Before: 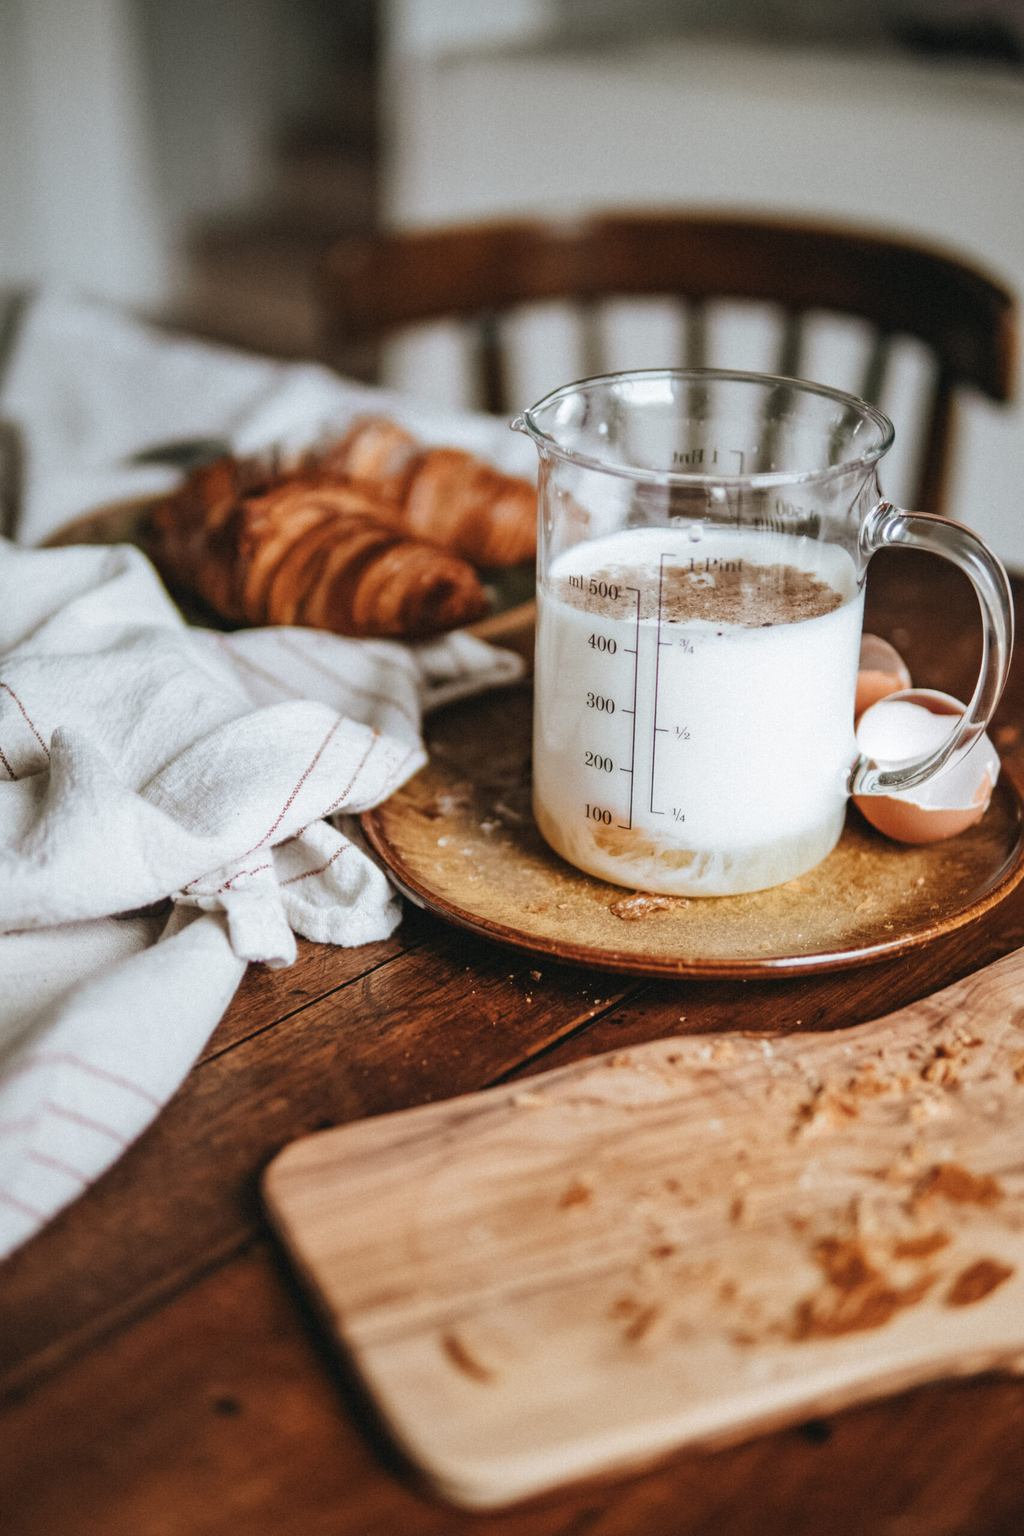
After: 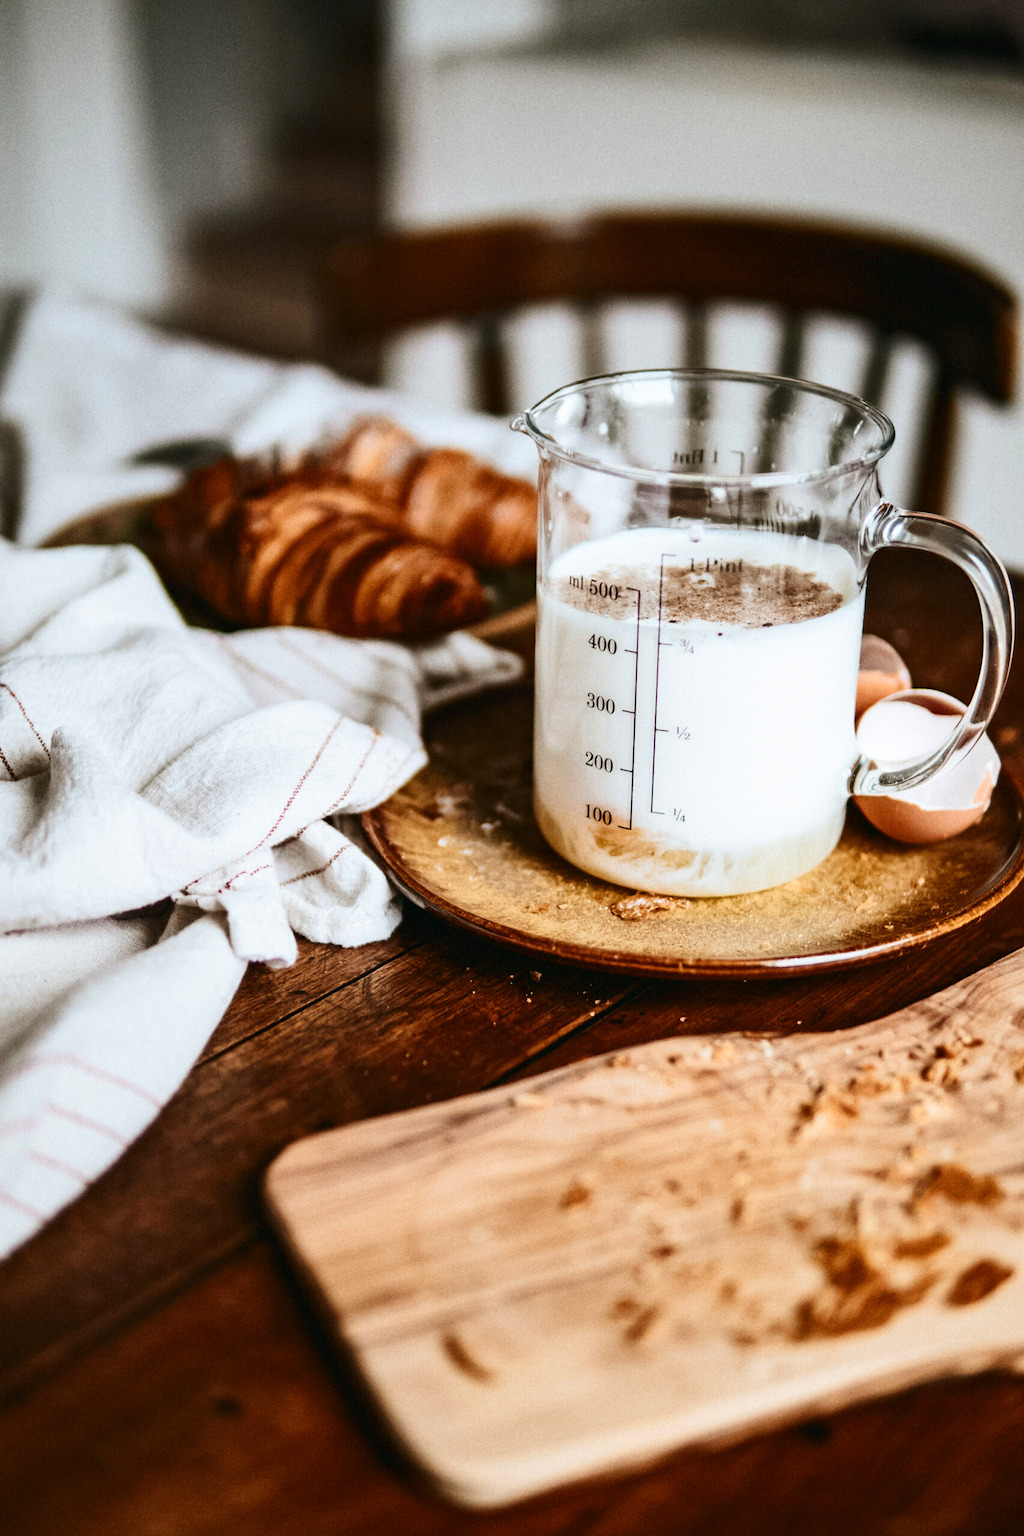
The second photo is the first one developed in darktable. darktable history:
contrast brightness saturation: contrast 0.28
color balance rgb: perceptual saturation grading › global saturation 10%, global vibrance 10%
